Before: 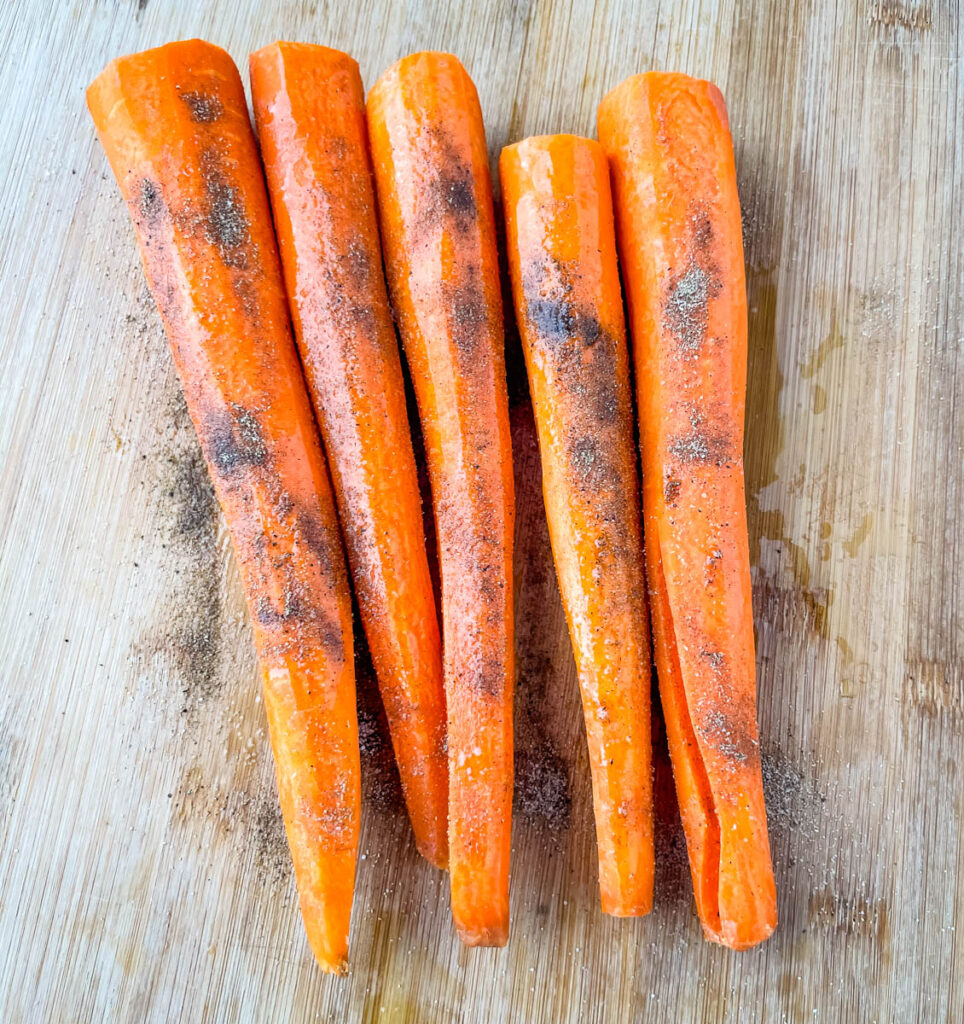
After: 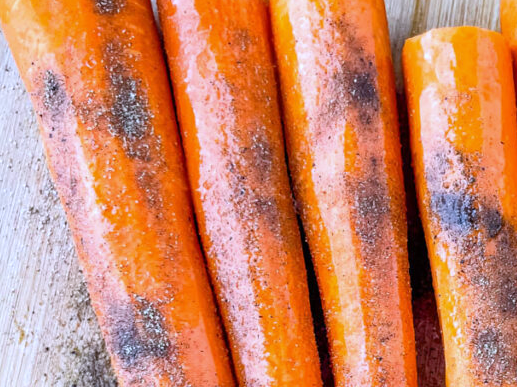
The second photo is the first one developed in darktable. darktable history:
crop: left 10.121%, top 10.631%, right 36.218%, bottom 51.526%
white balance: red 0.967, blue 1.119, emerald 0.756
